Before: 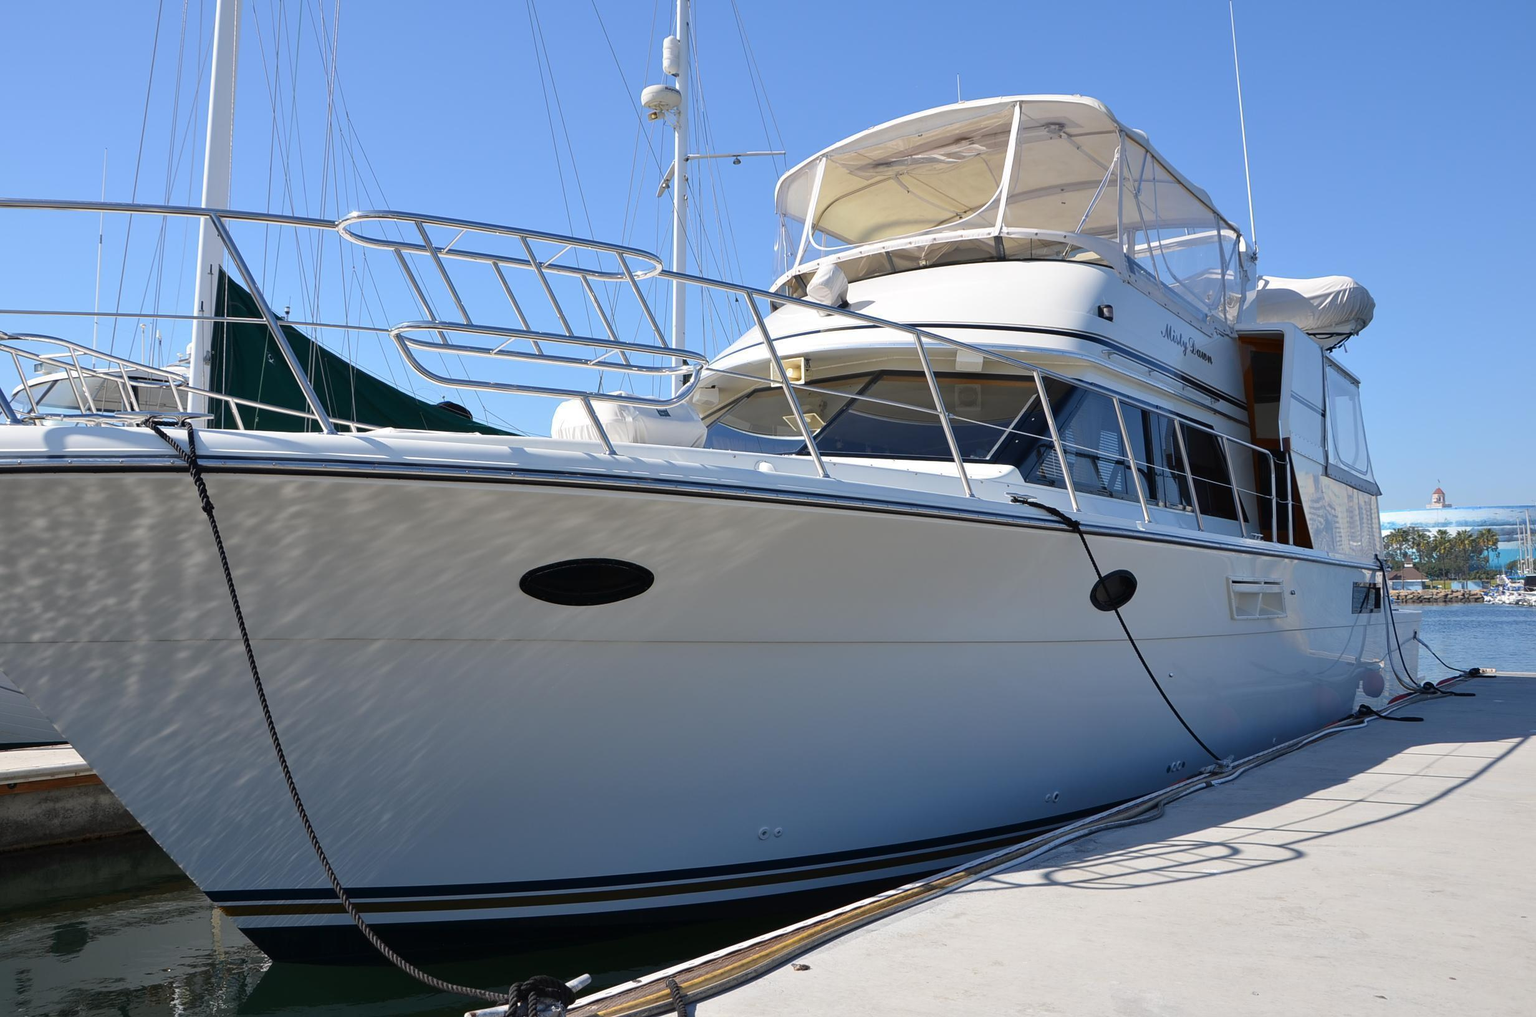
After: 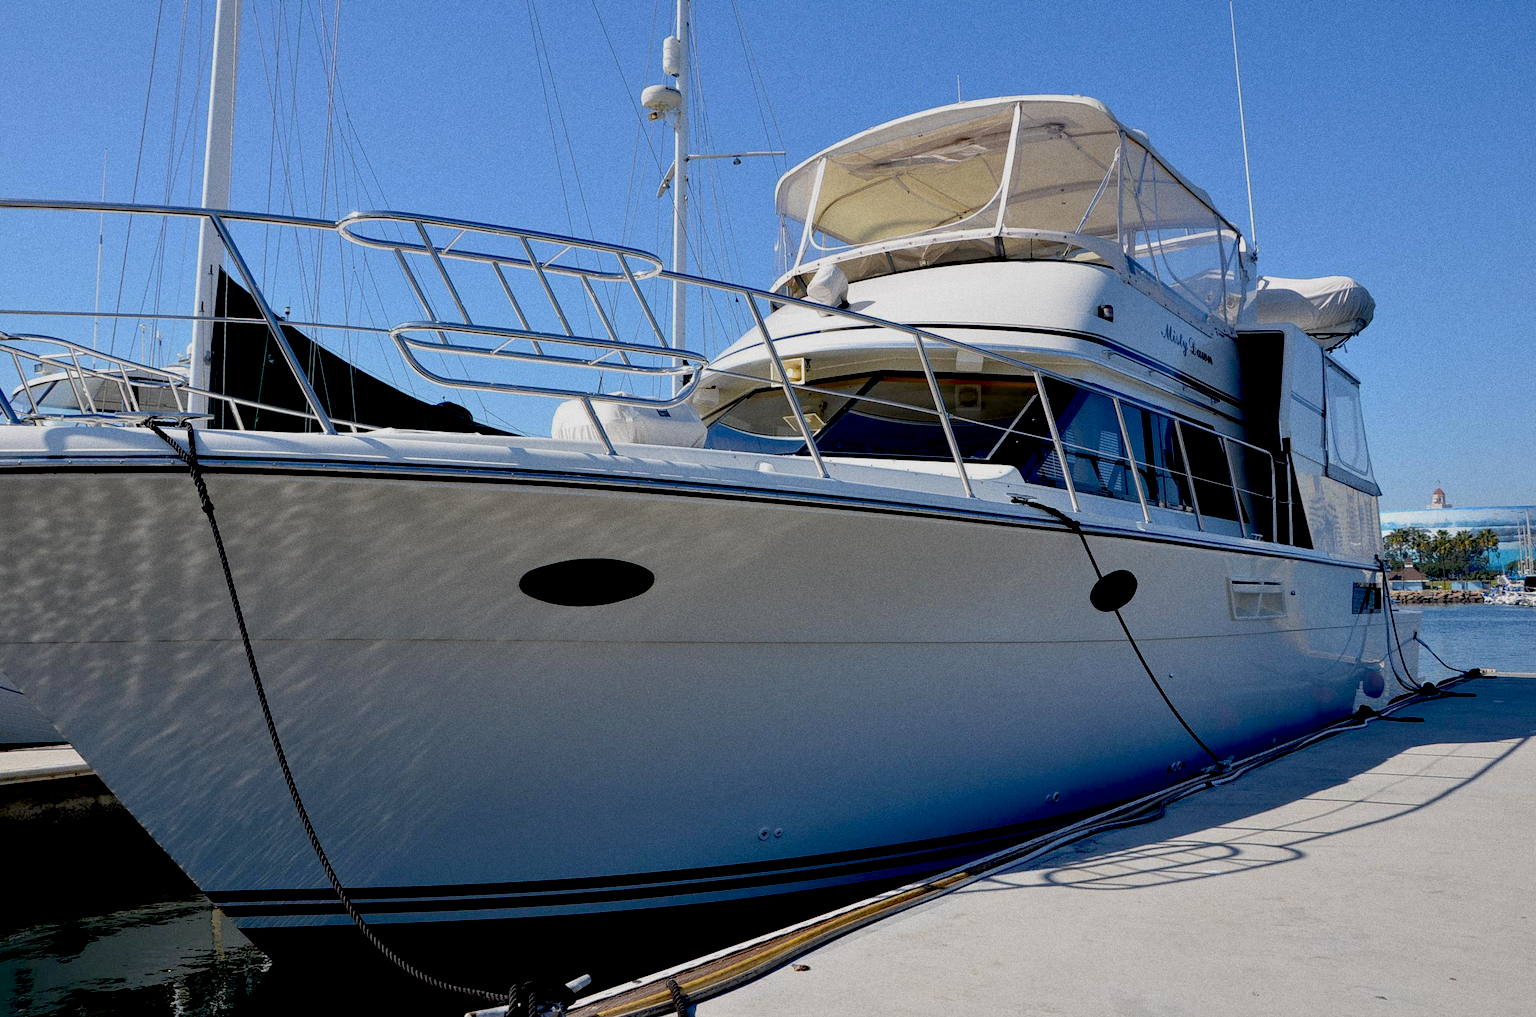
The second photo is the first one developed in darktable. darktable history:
grain: coarseness 0.09 ISO, strength 40%
exposure: black level correction 0.046, exposure -0.228 EV, compensate highlight preservation false
shadows and highlights: shadows 25, white point adjustment -3, highlights -30
